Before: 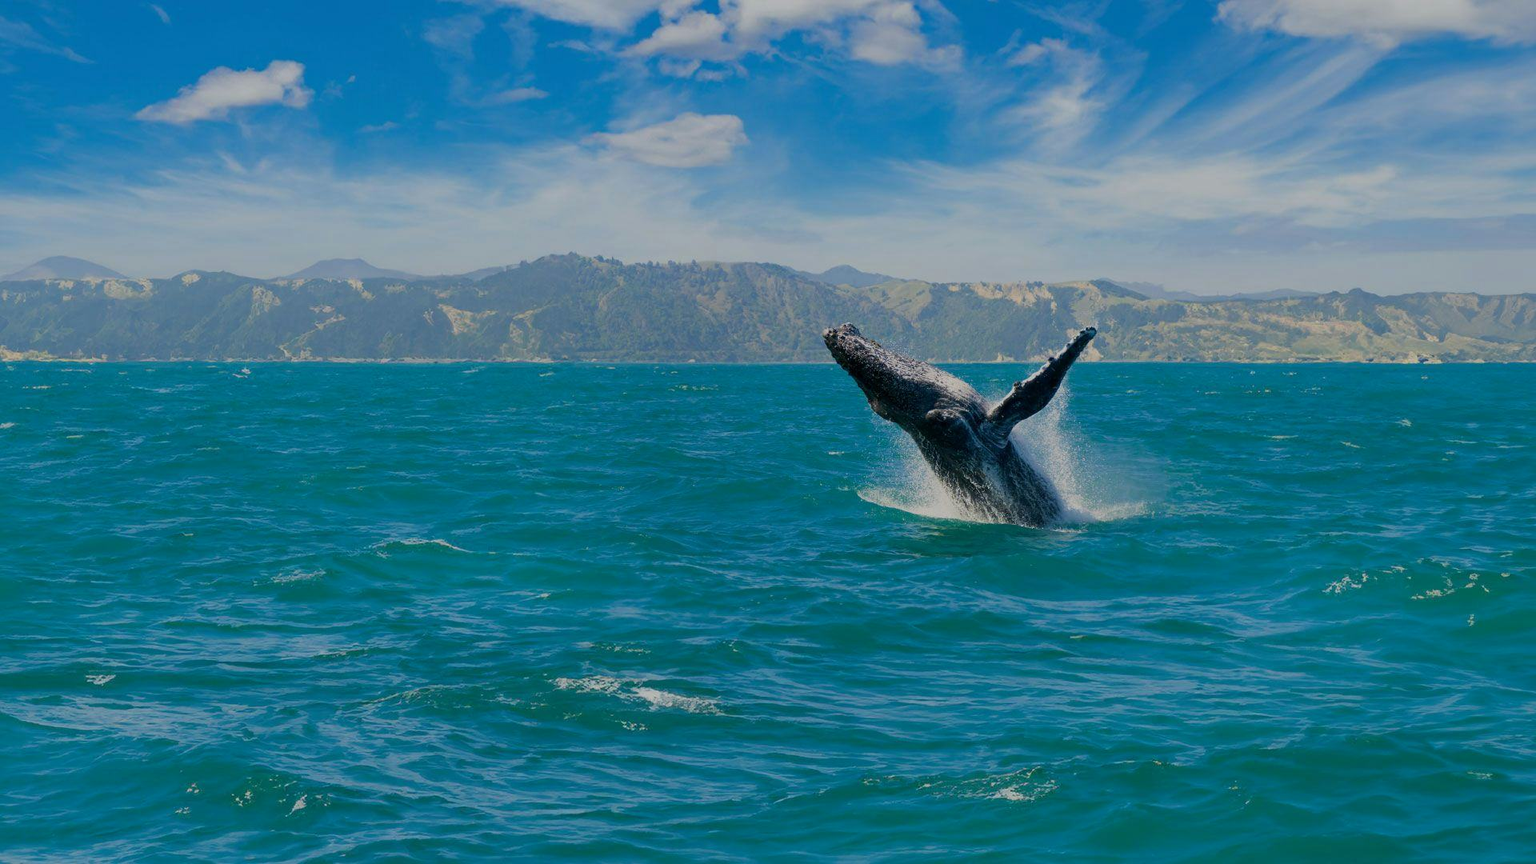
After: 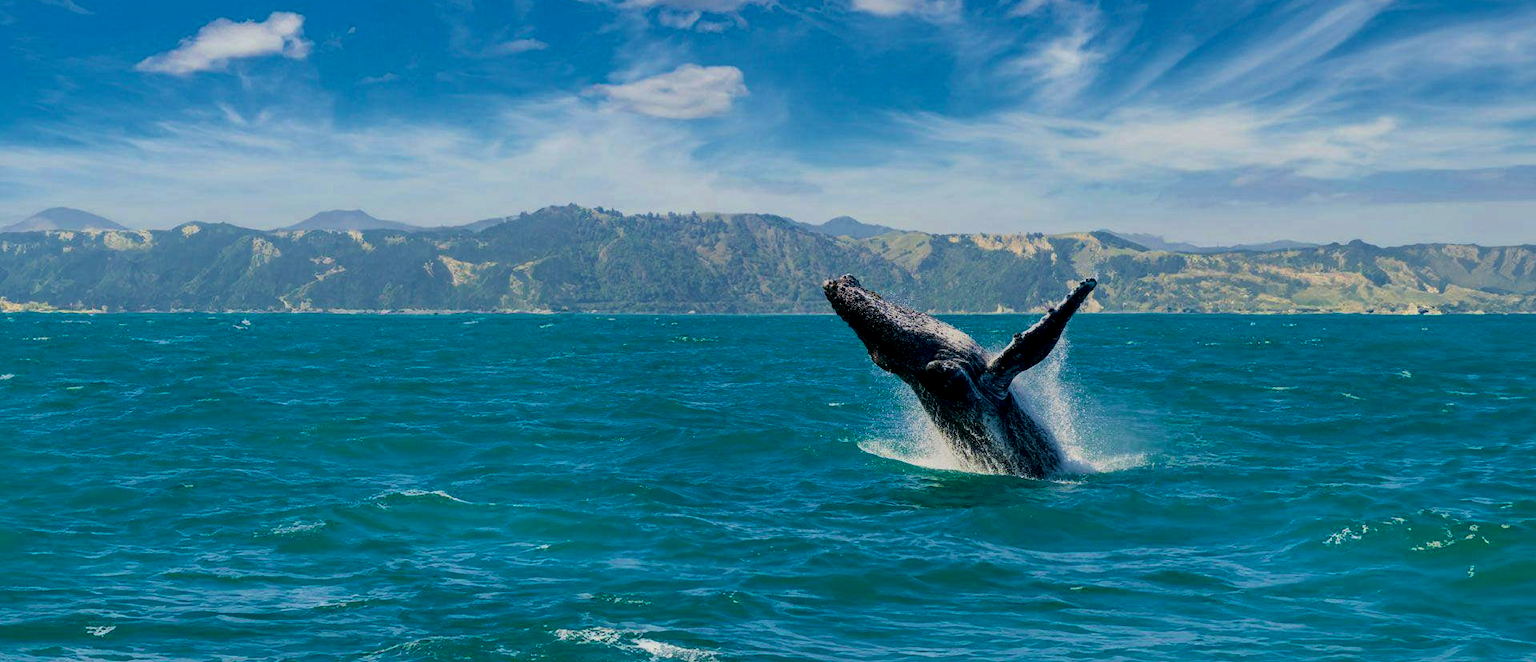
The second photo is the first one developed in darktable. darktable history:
velvia: strength 39.63%
local contrast: highlights 60%, shadows 60%, detail 160%
crop: top 5.667%, bottom 17.637%
